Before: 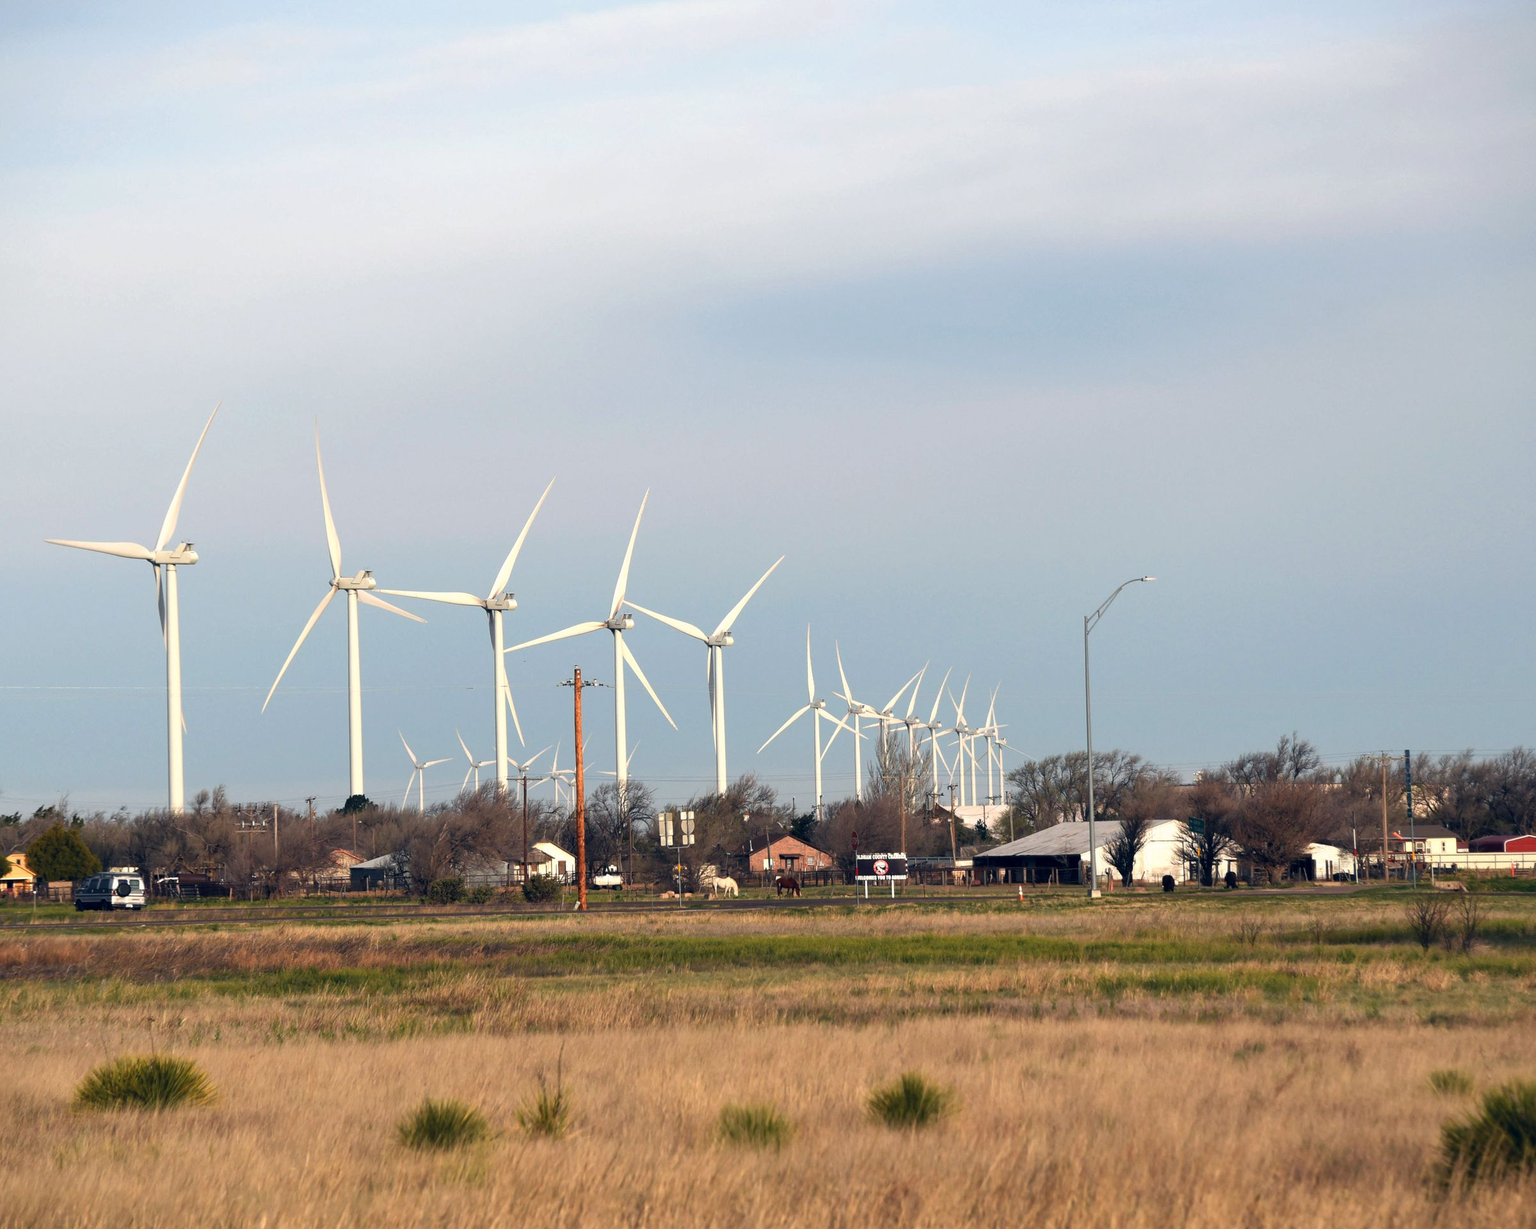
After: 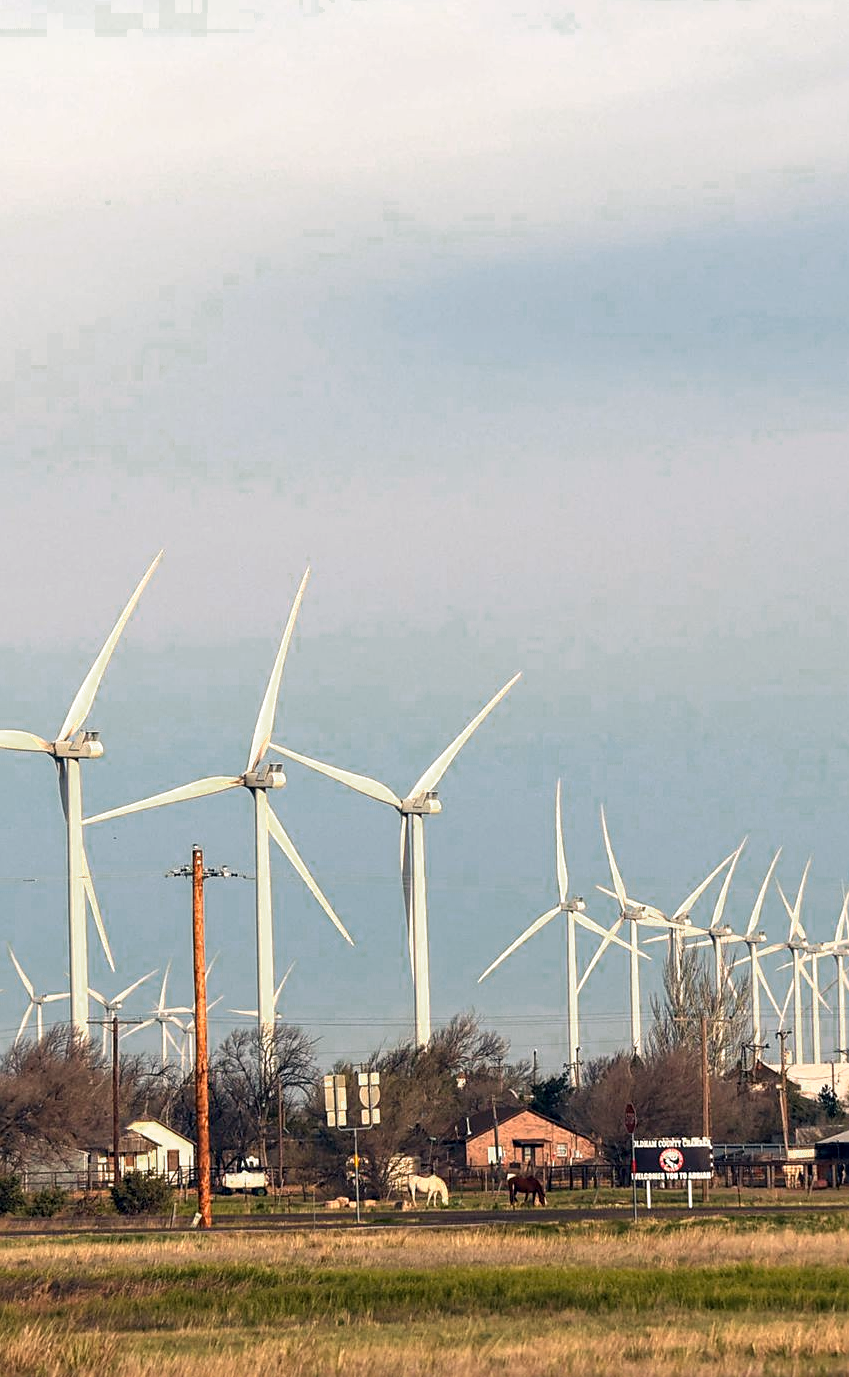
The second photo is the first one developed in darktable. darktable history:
crop and rotate: left 29.413%, top 10.175%, right 35.191%, bottom 18.068%
color calibration: output R [1.063, -0.012, -0.003, 0], output G [0, 1.022, 0.021, 0], output B [-0.079, 0.047, 1, 0], gray › normalize channels true, illuminant same as pipeline (D50), adaptation XYZ, x 0.346, y 0.358, temperature 5015.7 K, gamut compression 0.007
color zones: curves: ch0 [(0.25, 0.5) (0.347, 0.092) (0.75, 0.5)]; ch1 [(0.25, 0.5) (0.33, 0.51) (0.75, 0.5)]
sharpen: on, module defaults
local contrast: on, module defaults
velvia: strength 14.67%
